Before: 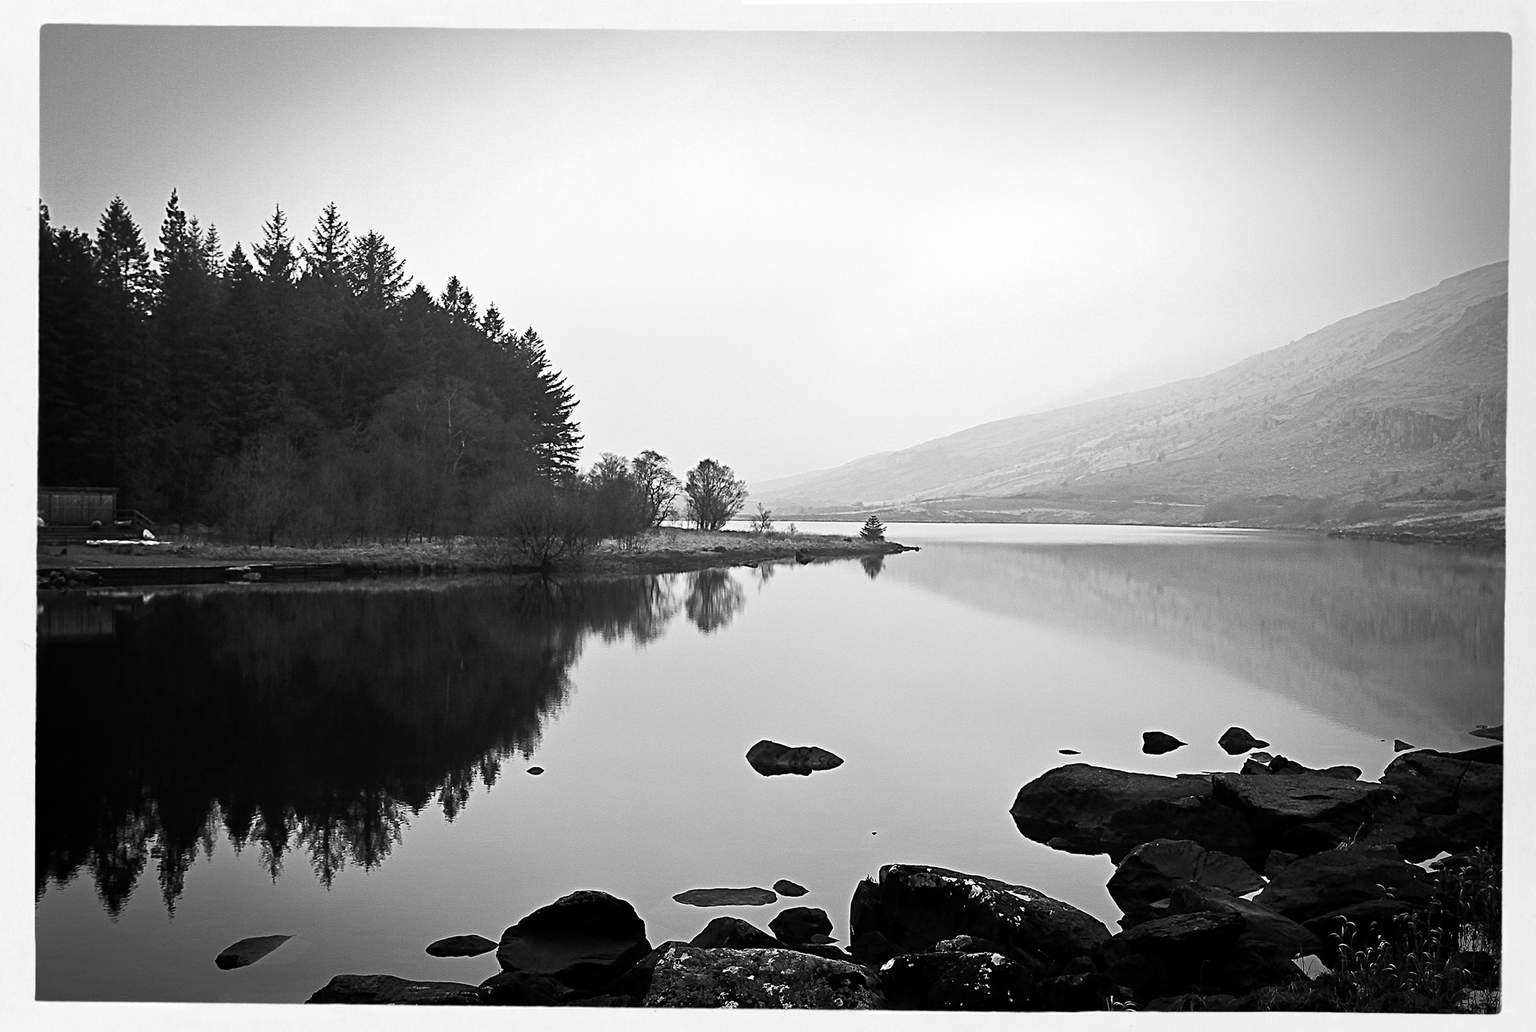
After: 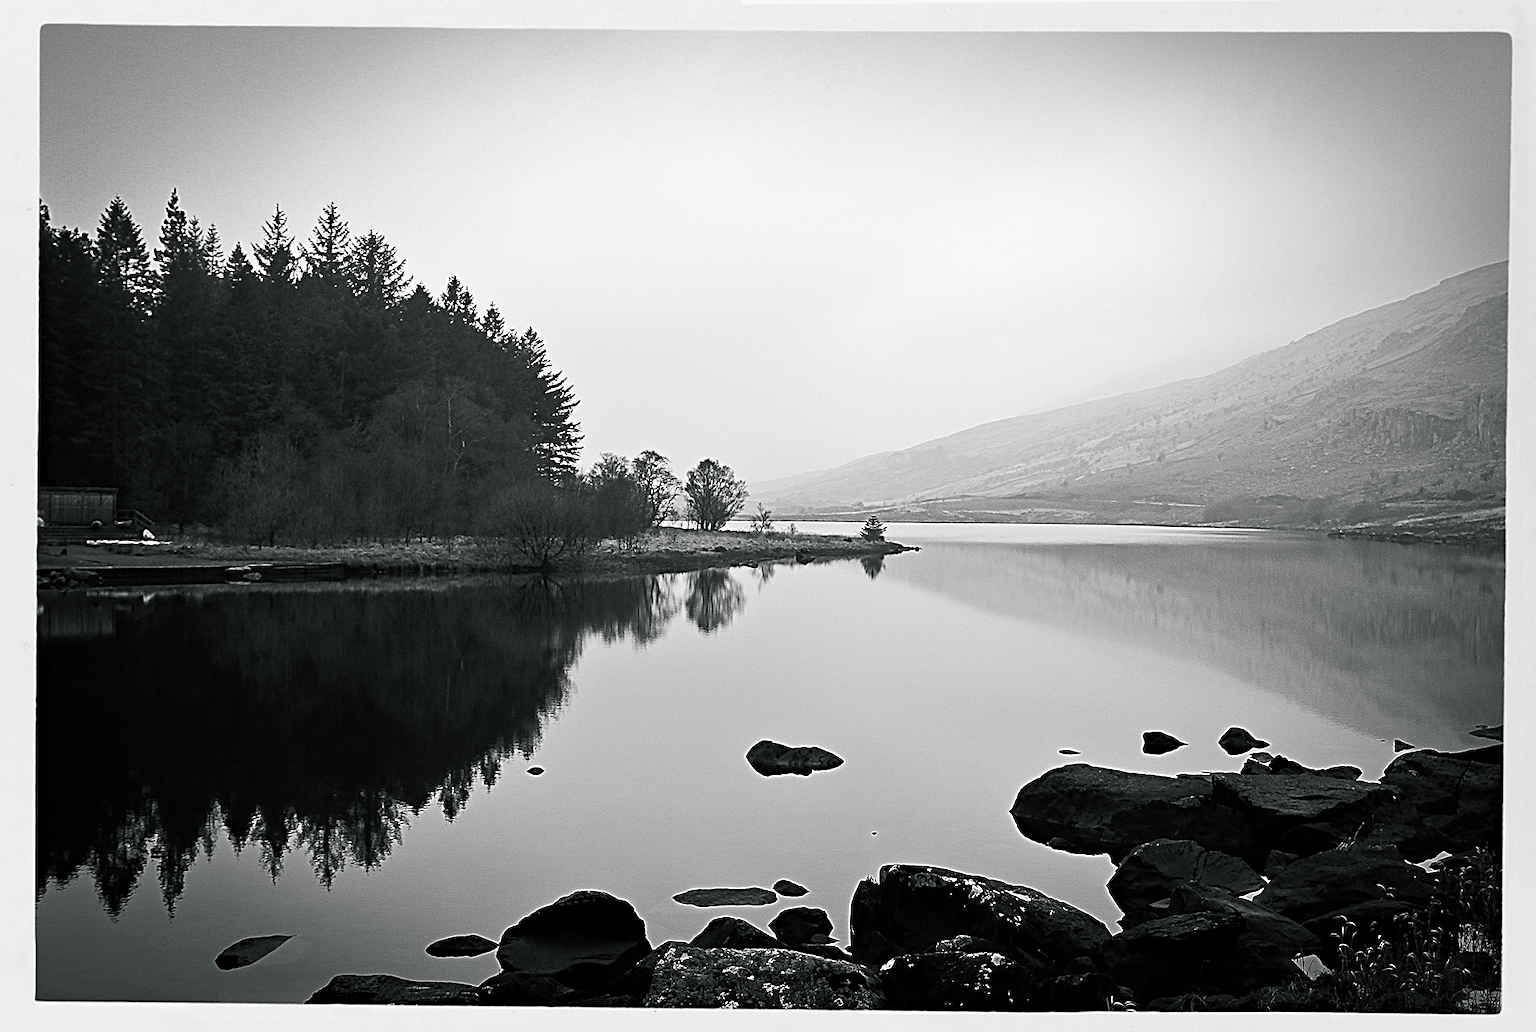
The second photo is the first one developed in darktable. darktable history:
haze removal: compatibility mode true, adaptive false
sharpen: amount 0.493
color balance rgb: shadows lift › luminance -7.289%, shadows lift › chroma 2.277%, shadows lift › hue 164.44°, perceptual saturation grading › global saturation 0.389%, global vibrance 20%
tone equalizer: -7 EV 0.171 EV, -6 EV 0.091 EV, -5 EV 0.106 EV, -4 EV 0.069 EV, -2 EV -0.04 EV, -1 EV -0.043 EV, +0 EV -0.085 EV
